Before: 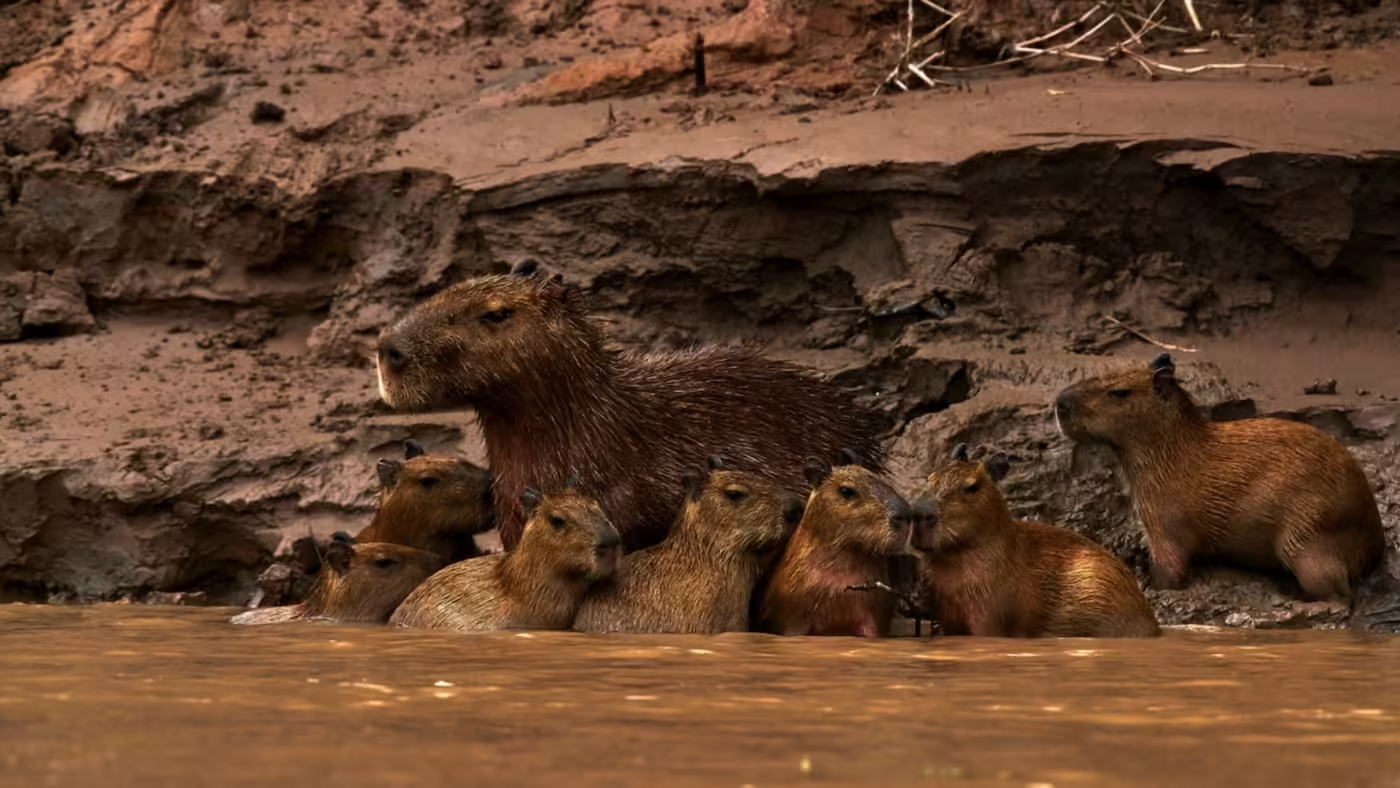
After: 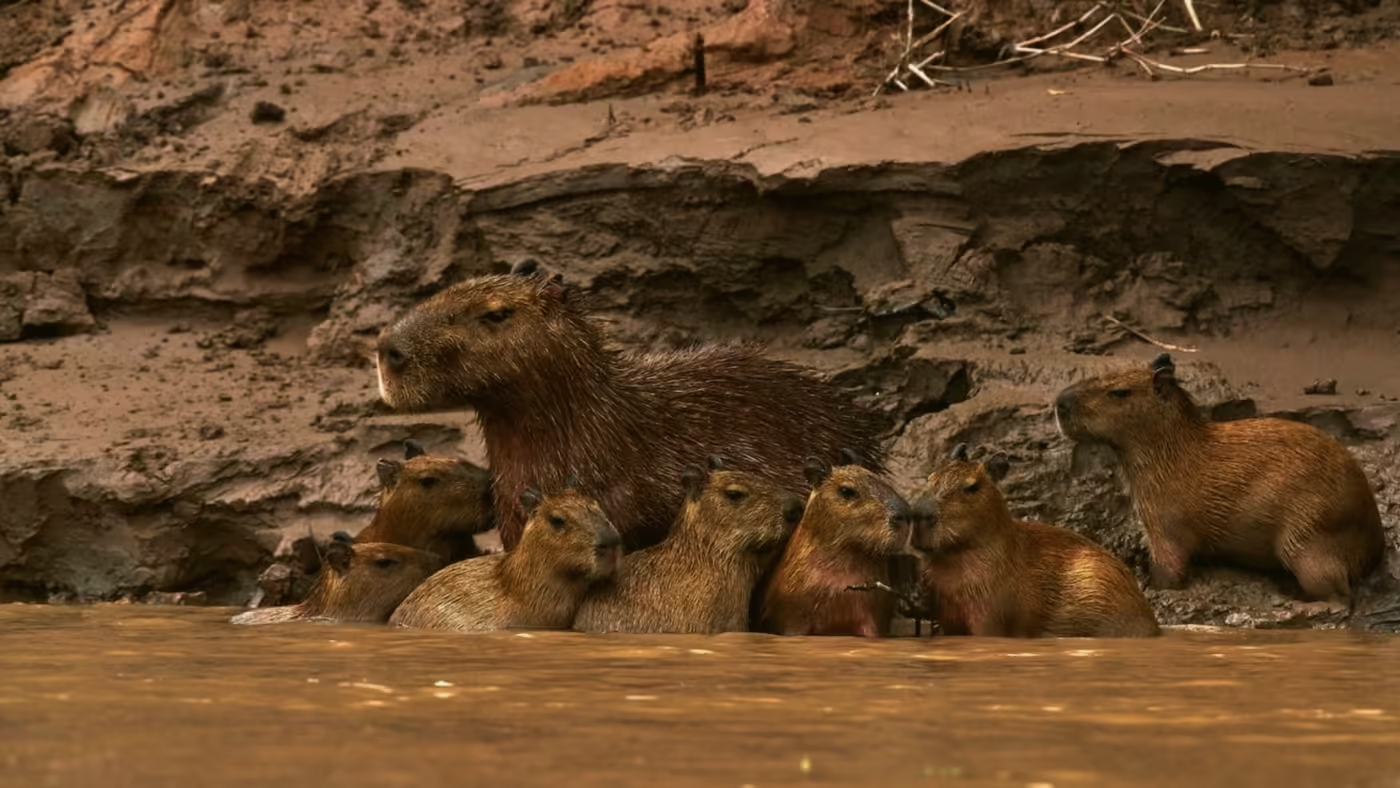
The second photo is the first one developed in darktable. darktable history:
tone equalizer: on, module defaults
color balance: mode lift, gamma, gain (sRGB), lift [1.04, 1, 1, 0.97], gamma [1.01, 1, 1, 0.97], gain [0.96, 1, 1, 0.97]
